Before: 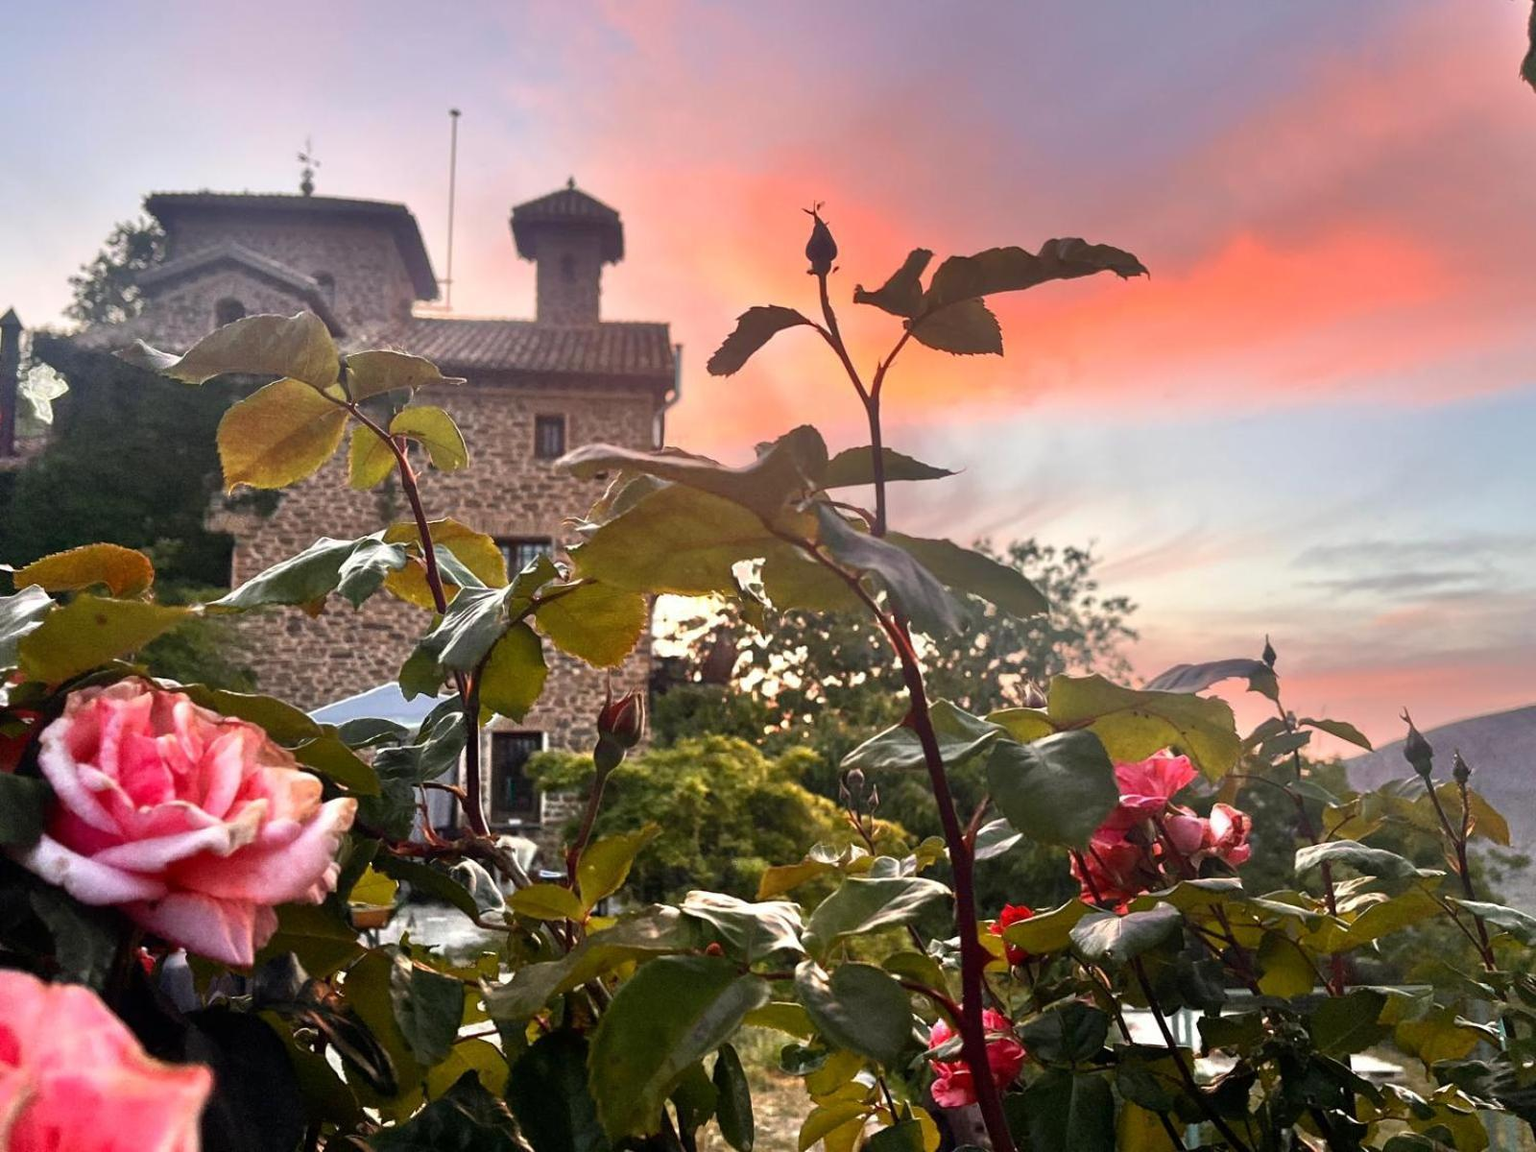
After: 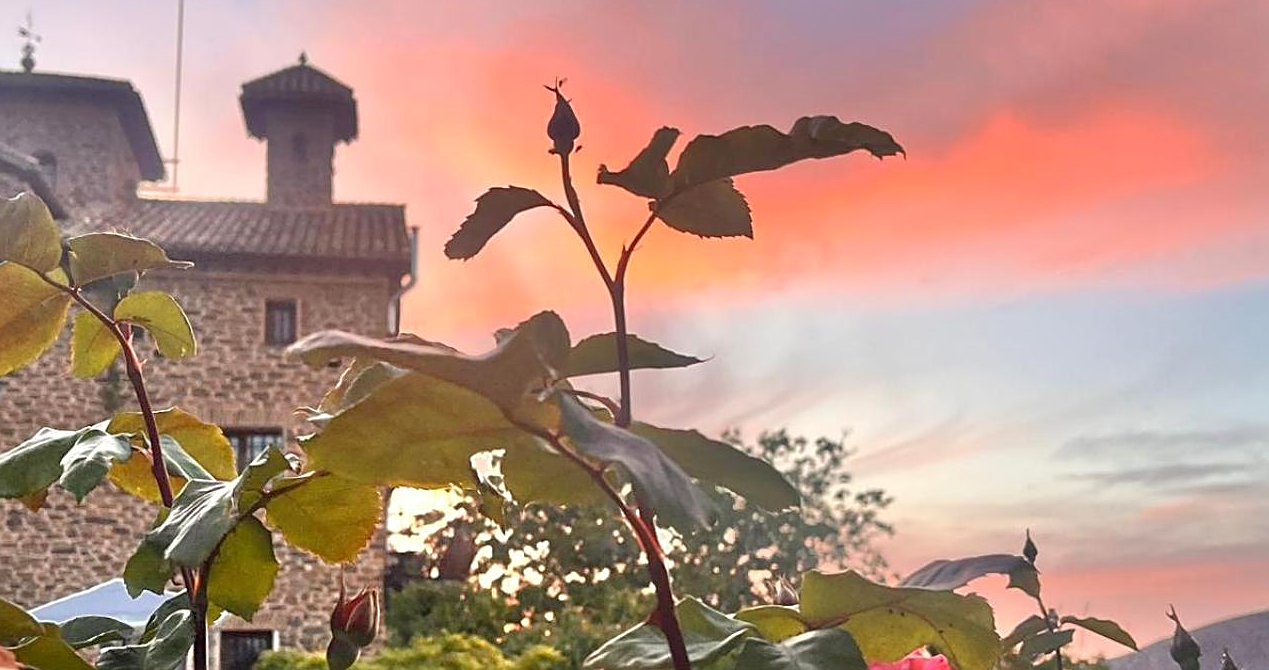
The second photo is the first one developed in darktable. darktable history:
crop: left 18.285%, top 11.079%, right 2.371%, bottom 33.016%
sharpen: on, module defaults
tone equalizer: -7 EV 0.141 EV, -6 EV 0.636 EV, -5 EV 1.15 EV, -4 EV 1.33 EV, -3 EV 1.13 EV, -2 EV 0.6 EV, -1 EV 0.146 EV, smoothing diameter 24.97%, edges refinement/feathering 5.86, preserve details guided filter
